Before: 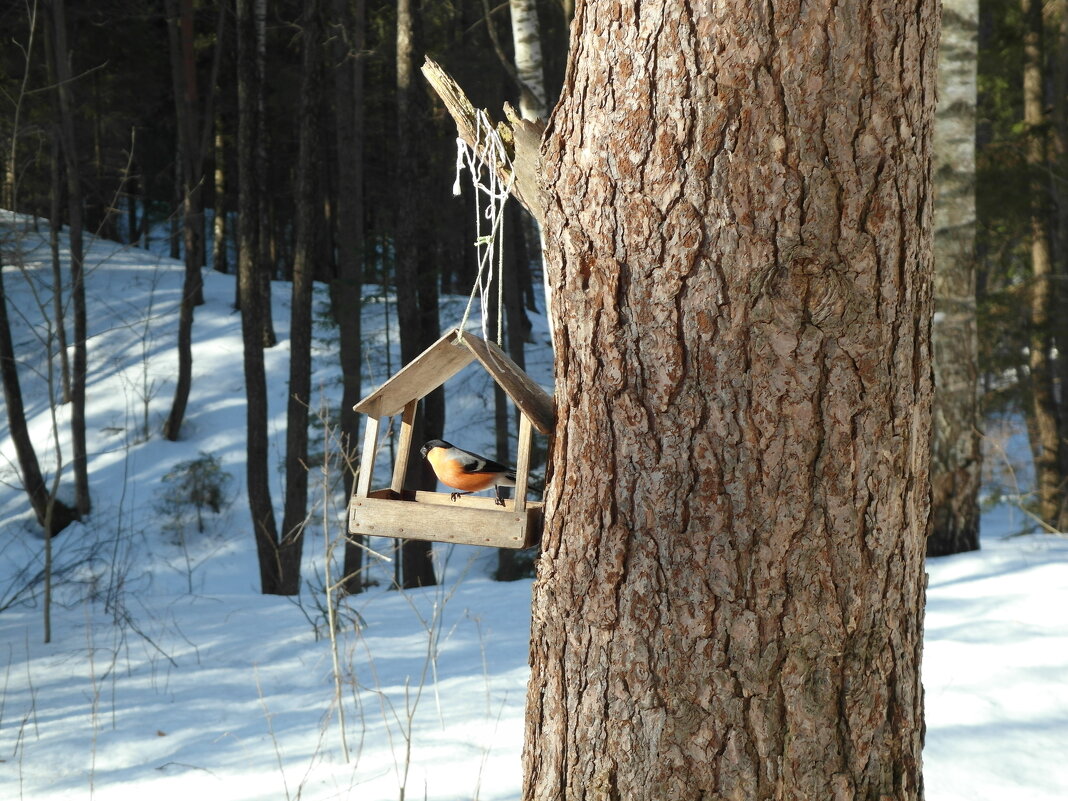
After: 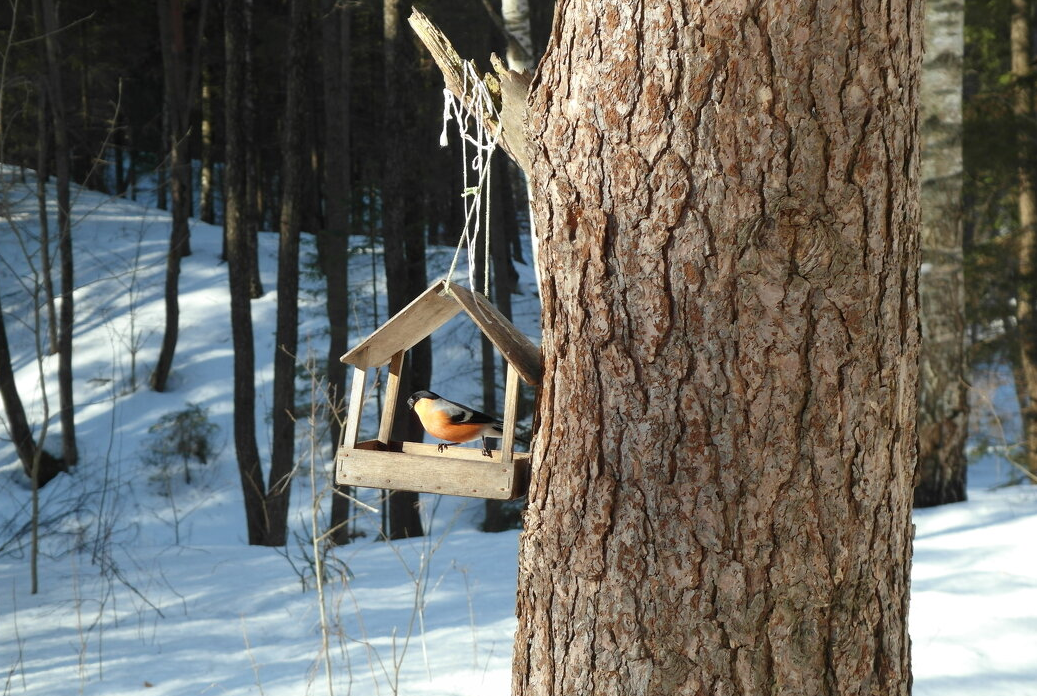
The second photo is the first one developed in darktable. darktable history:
crop: left 1.264%, top 6.188%, right 1.587%, bottom 6.871%
